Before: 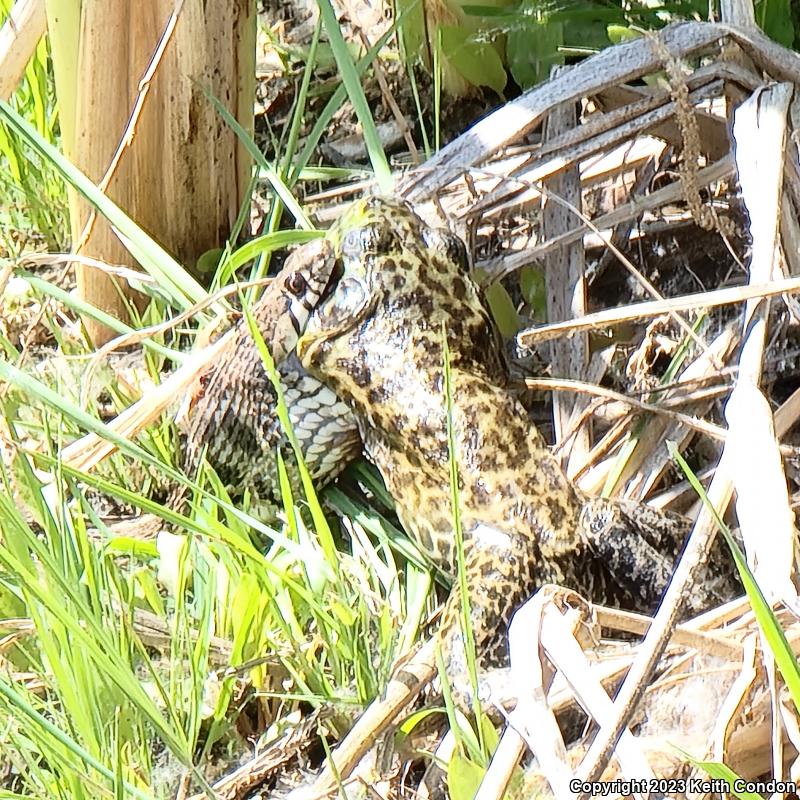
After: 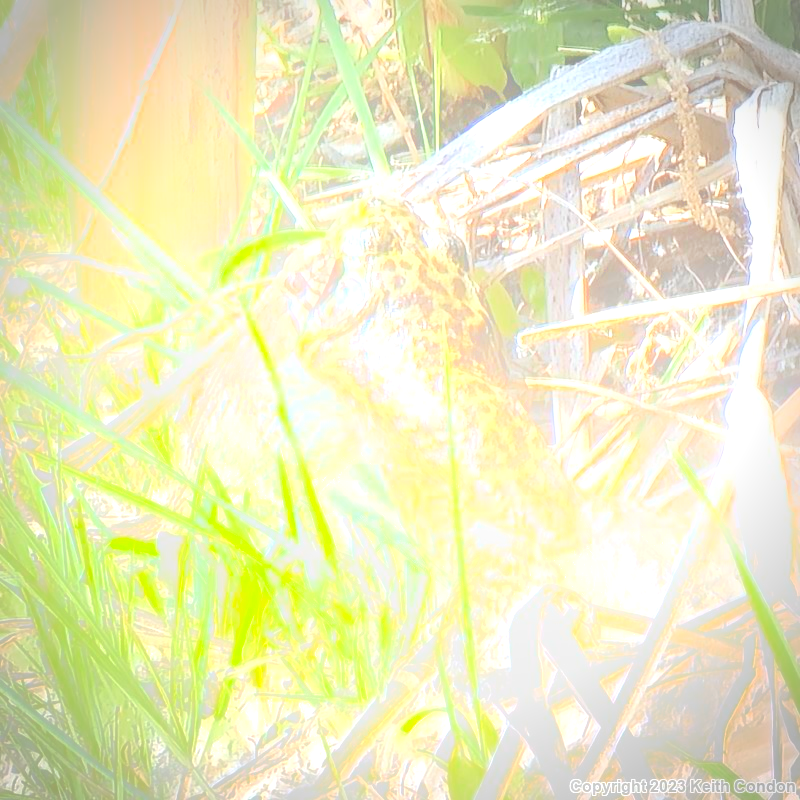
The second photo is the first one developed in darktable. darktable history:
exposure: exposure 1.2 EV, compensate highlight preservation false
bloom: size 38%, threshold 95%, strength 30%
vignetting: automatic ratio true
